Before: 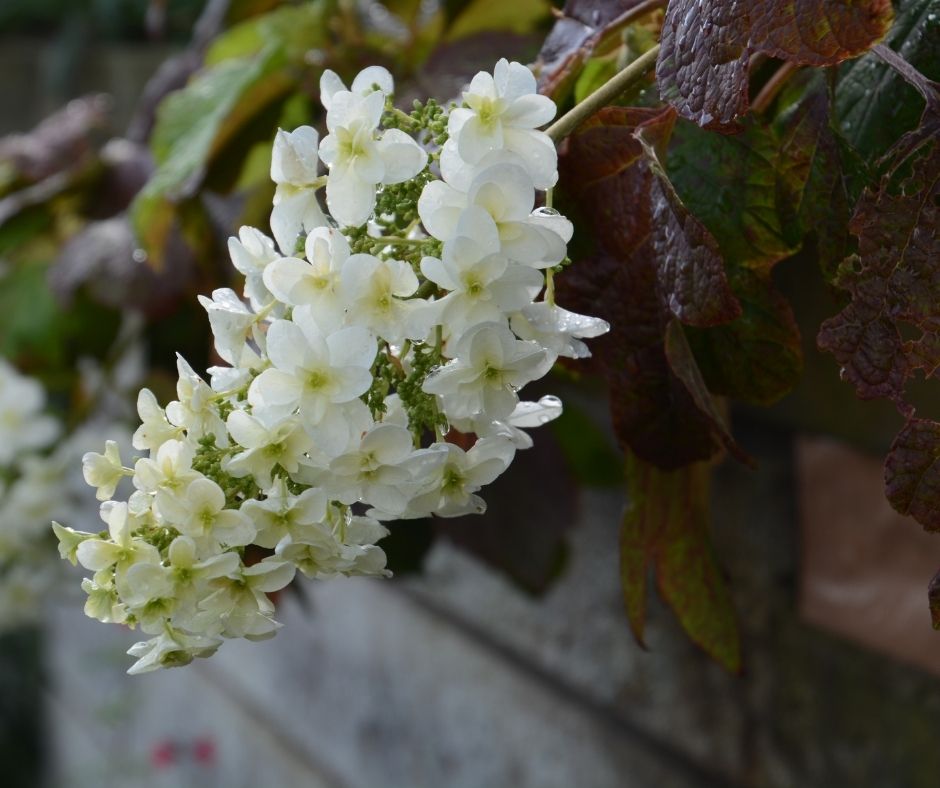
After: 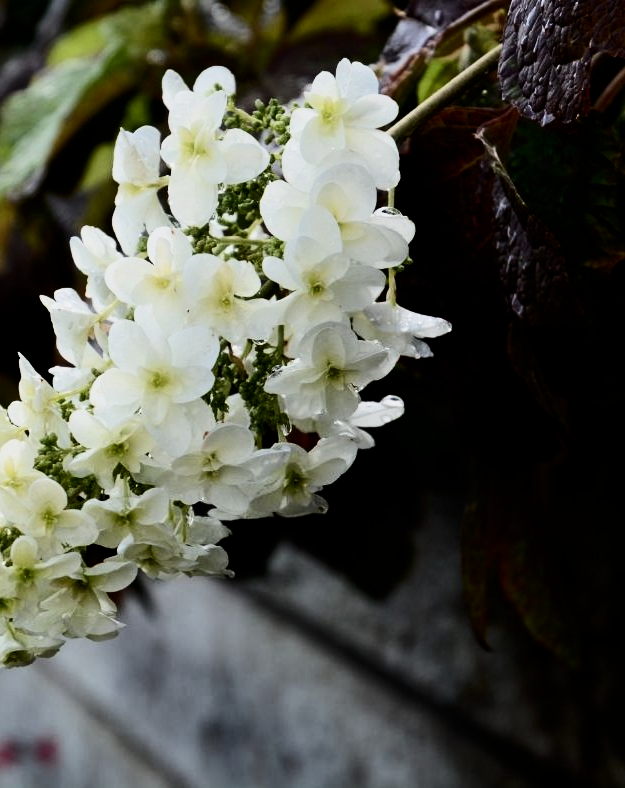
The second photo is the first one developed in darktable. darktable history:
crop: left 16.899%, right 16.556%
filmic rgb: black relative exposure -5 EV, hardness 2.88, contrast 1.3
contrast brightness saturation: contrast 0.28
